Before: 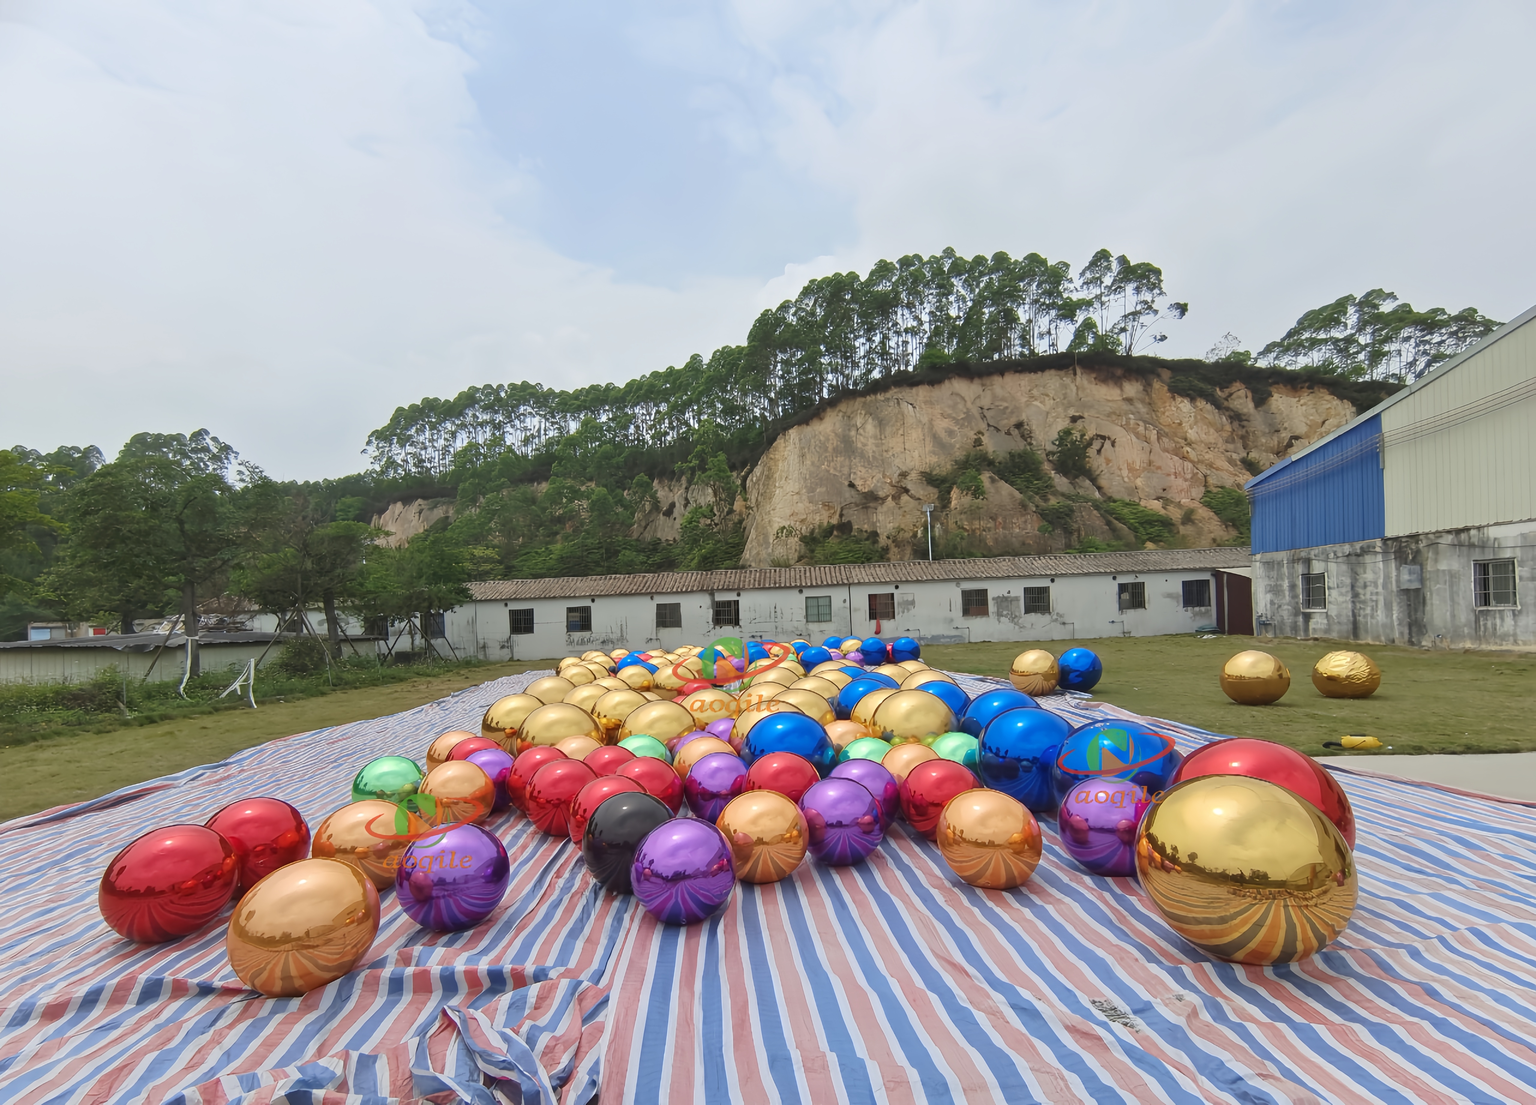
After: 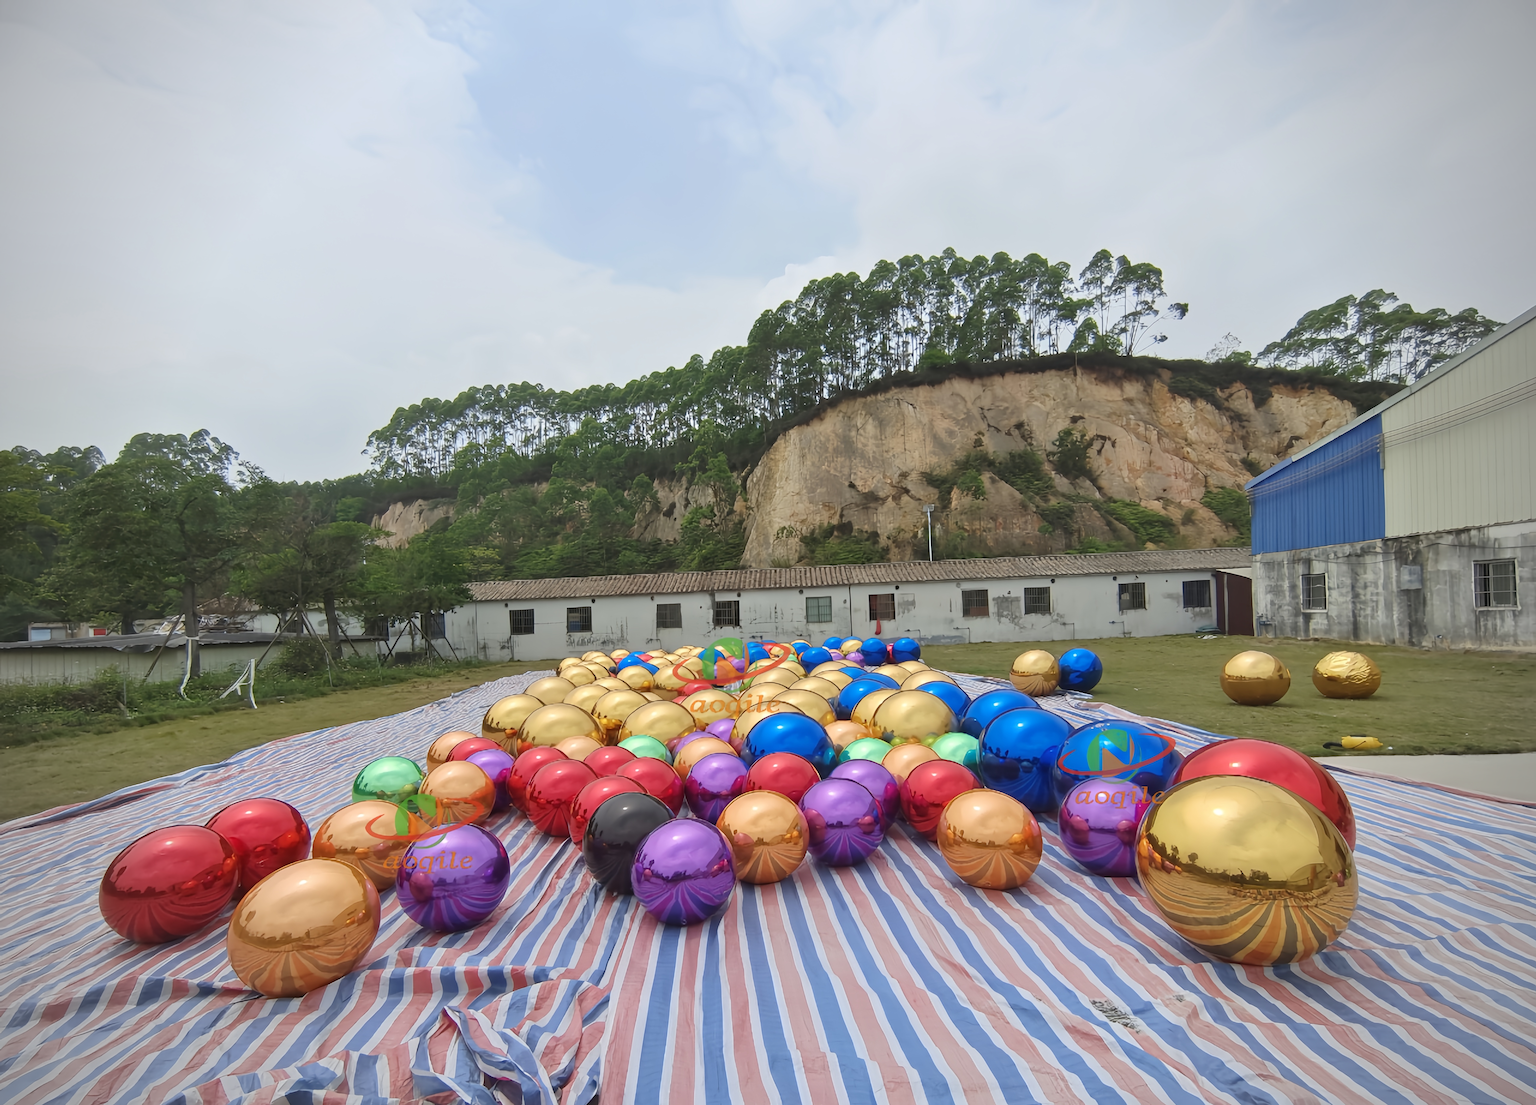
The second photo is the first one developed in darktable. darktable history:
vignetting: fall-off radius 45.93%
